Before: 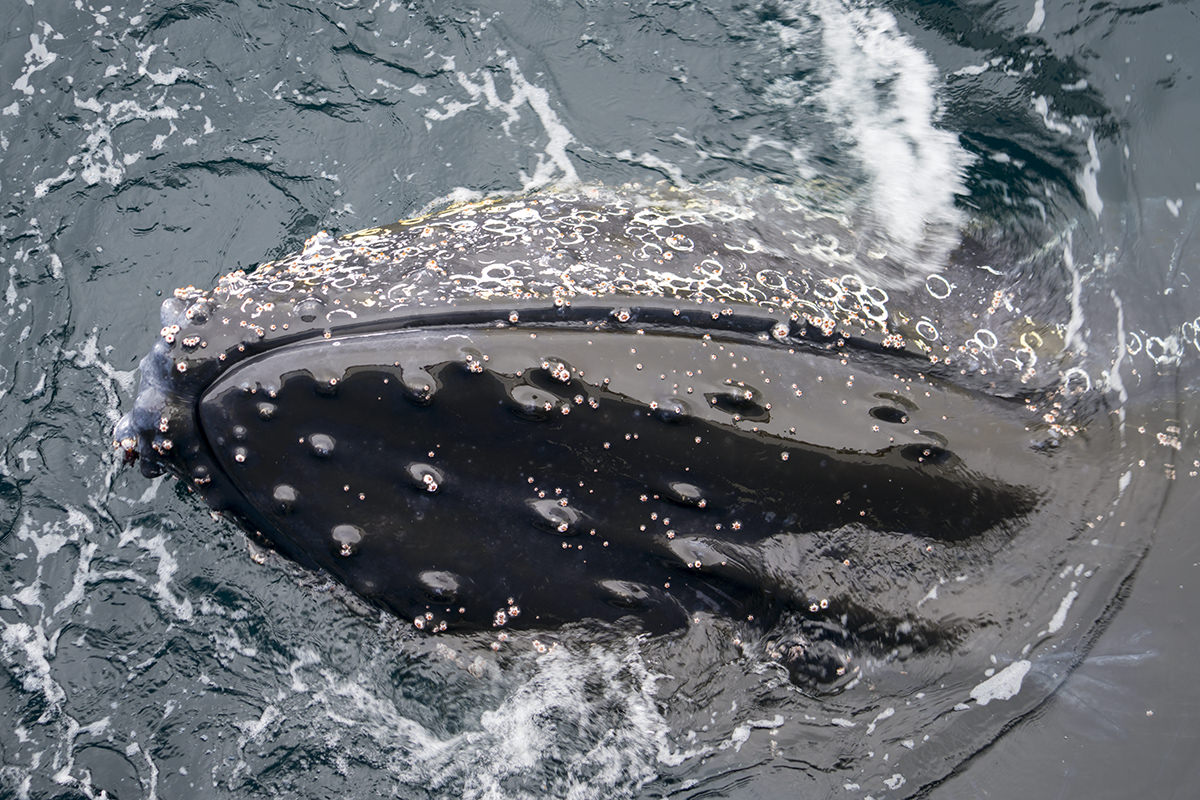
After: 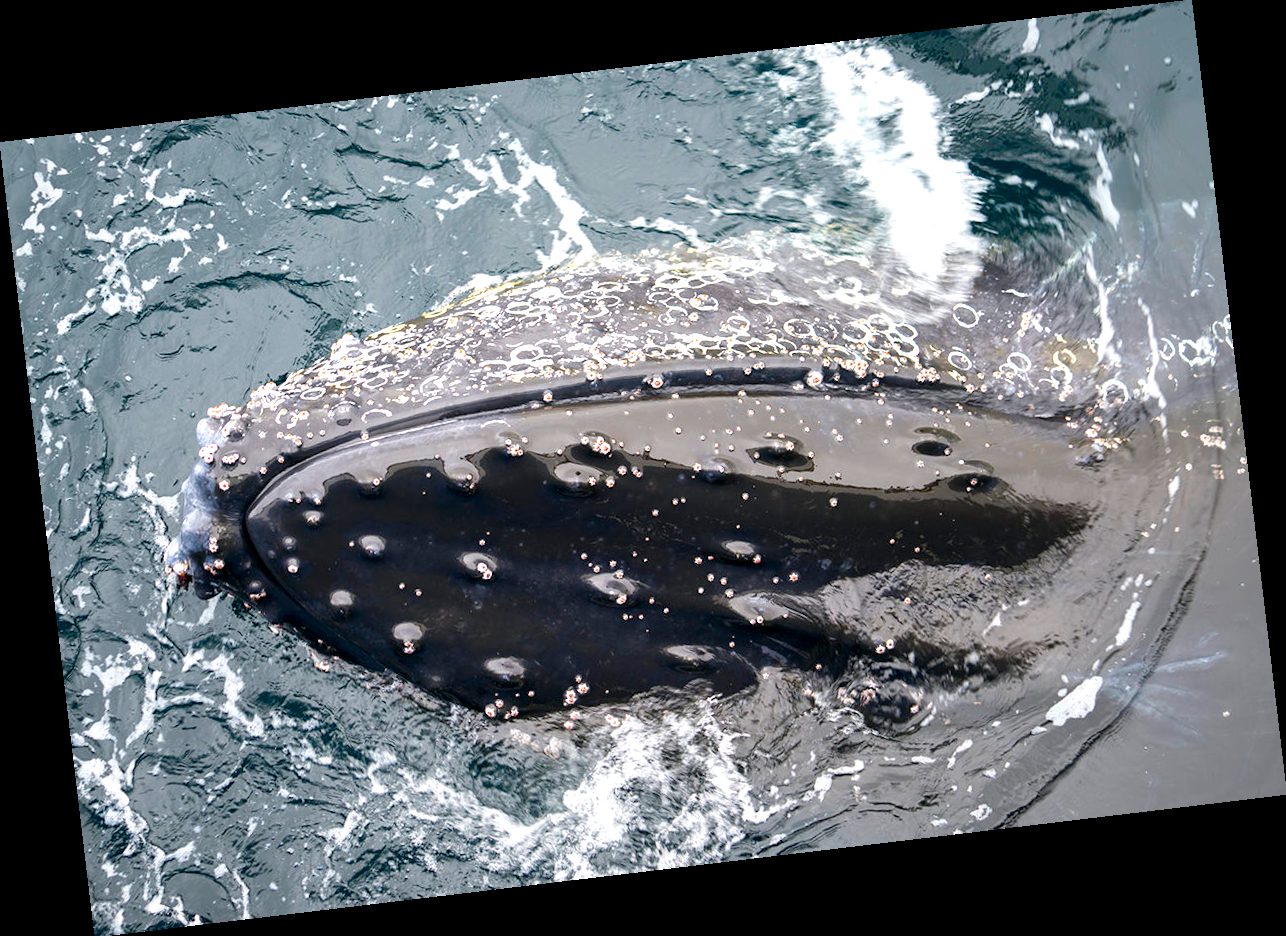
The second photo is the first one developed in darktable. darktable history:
exposure: exposure 0.657 EV, compensate highlight preservation false
rotate and perspective: rotation -6.83°, automatic cropping off
